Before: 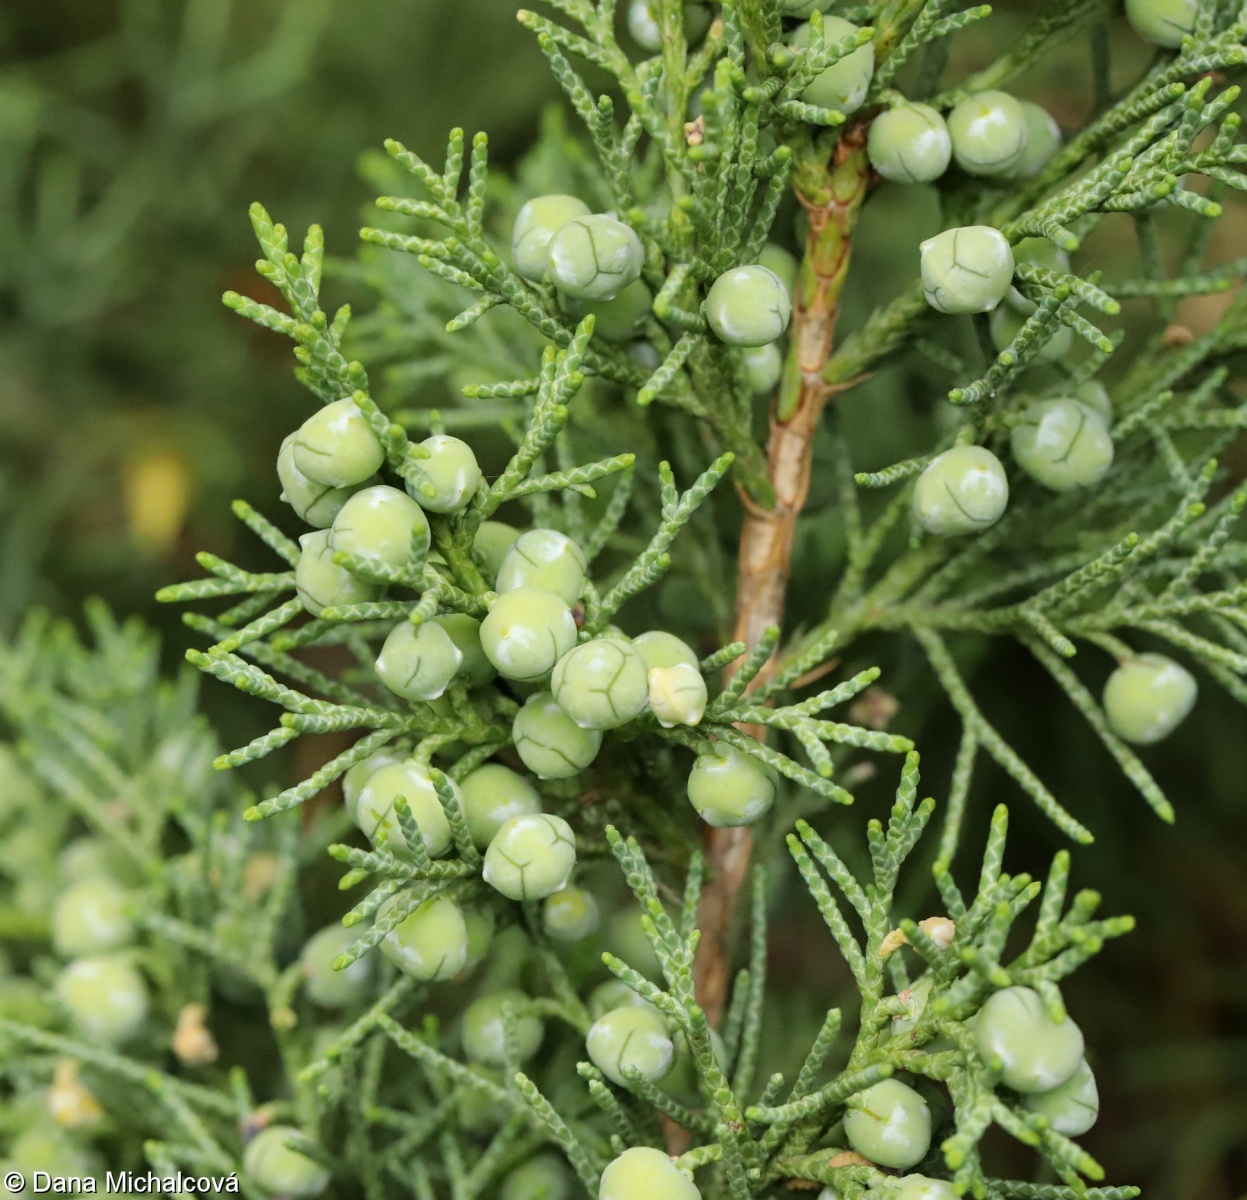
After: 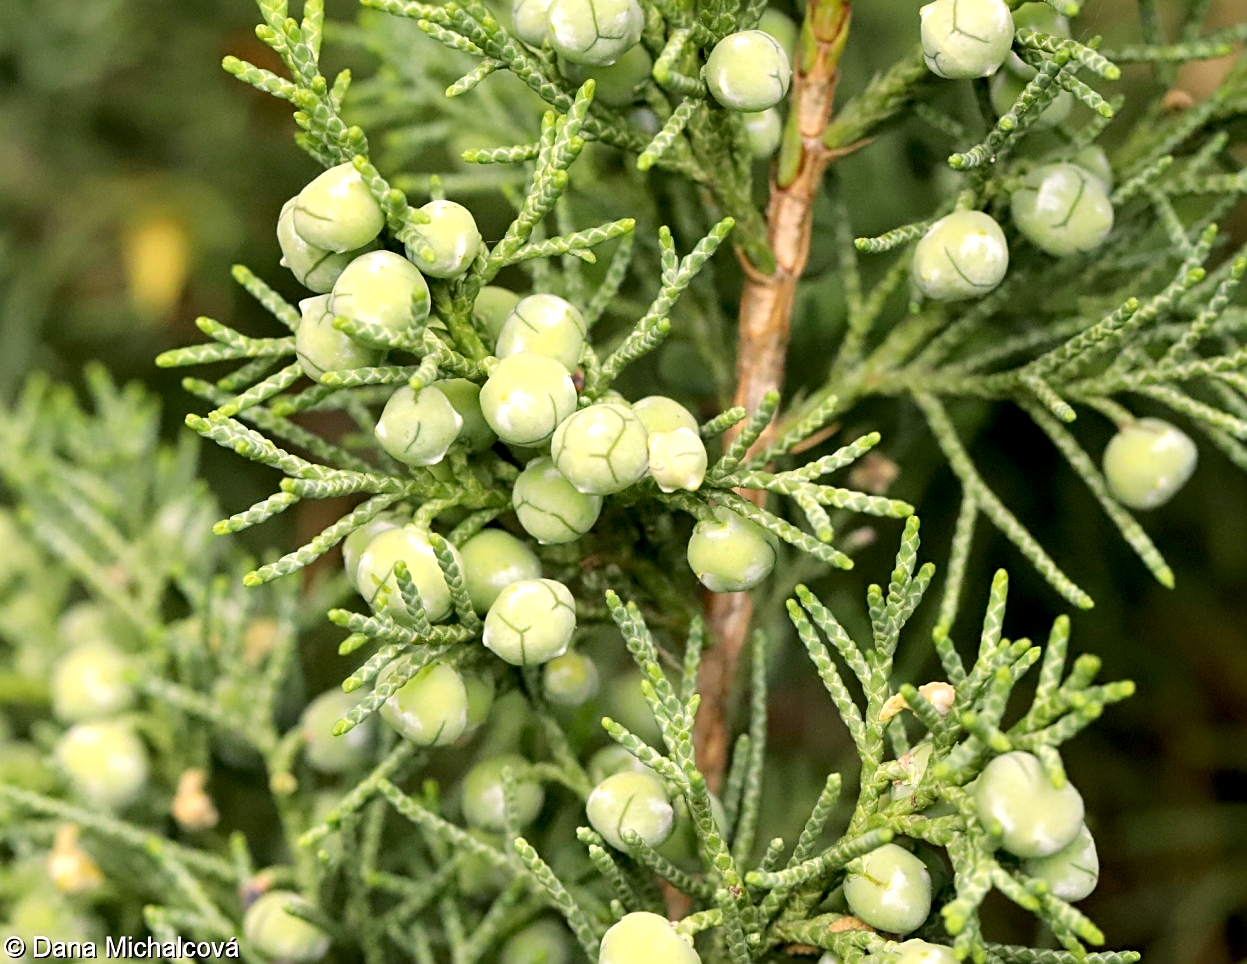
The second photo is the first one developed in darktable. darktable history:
local contrast: highlights 107%, shadows 101%, detail 119%, midtone range 0.2
sharpen: on, module defaults
color correction: highlights a* 7.66, highlights b* 3.74
crop and rotate: top 19.657%
exposure: black level correction 0.005, exposure 0.421 EV, compensate highlight preservation false
